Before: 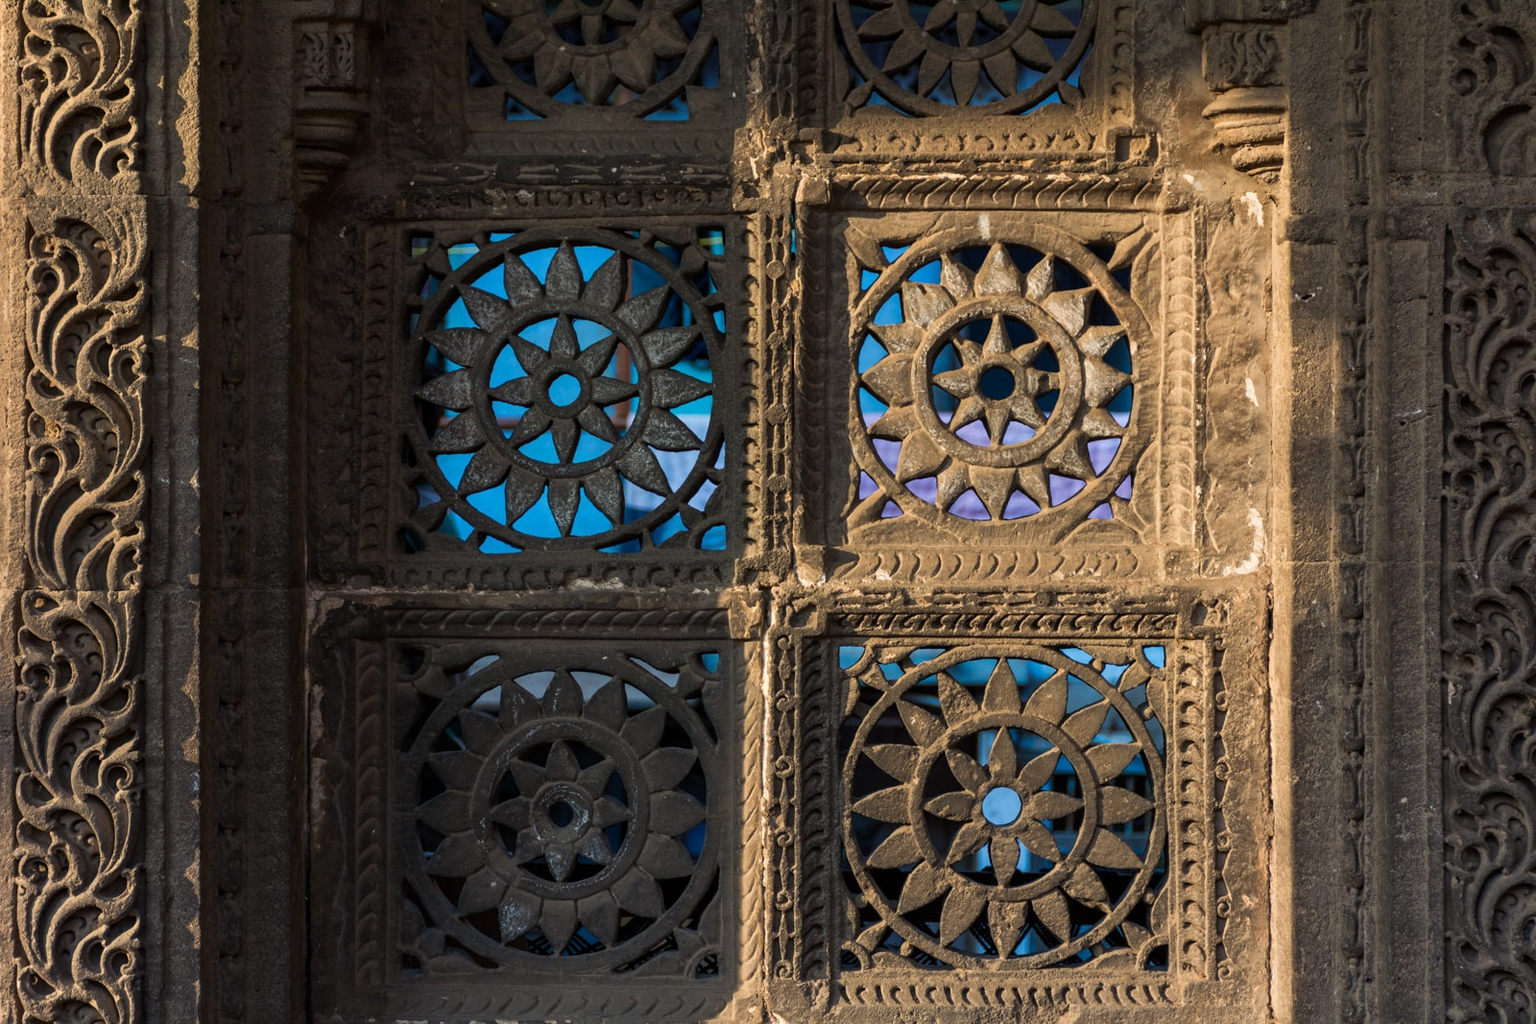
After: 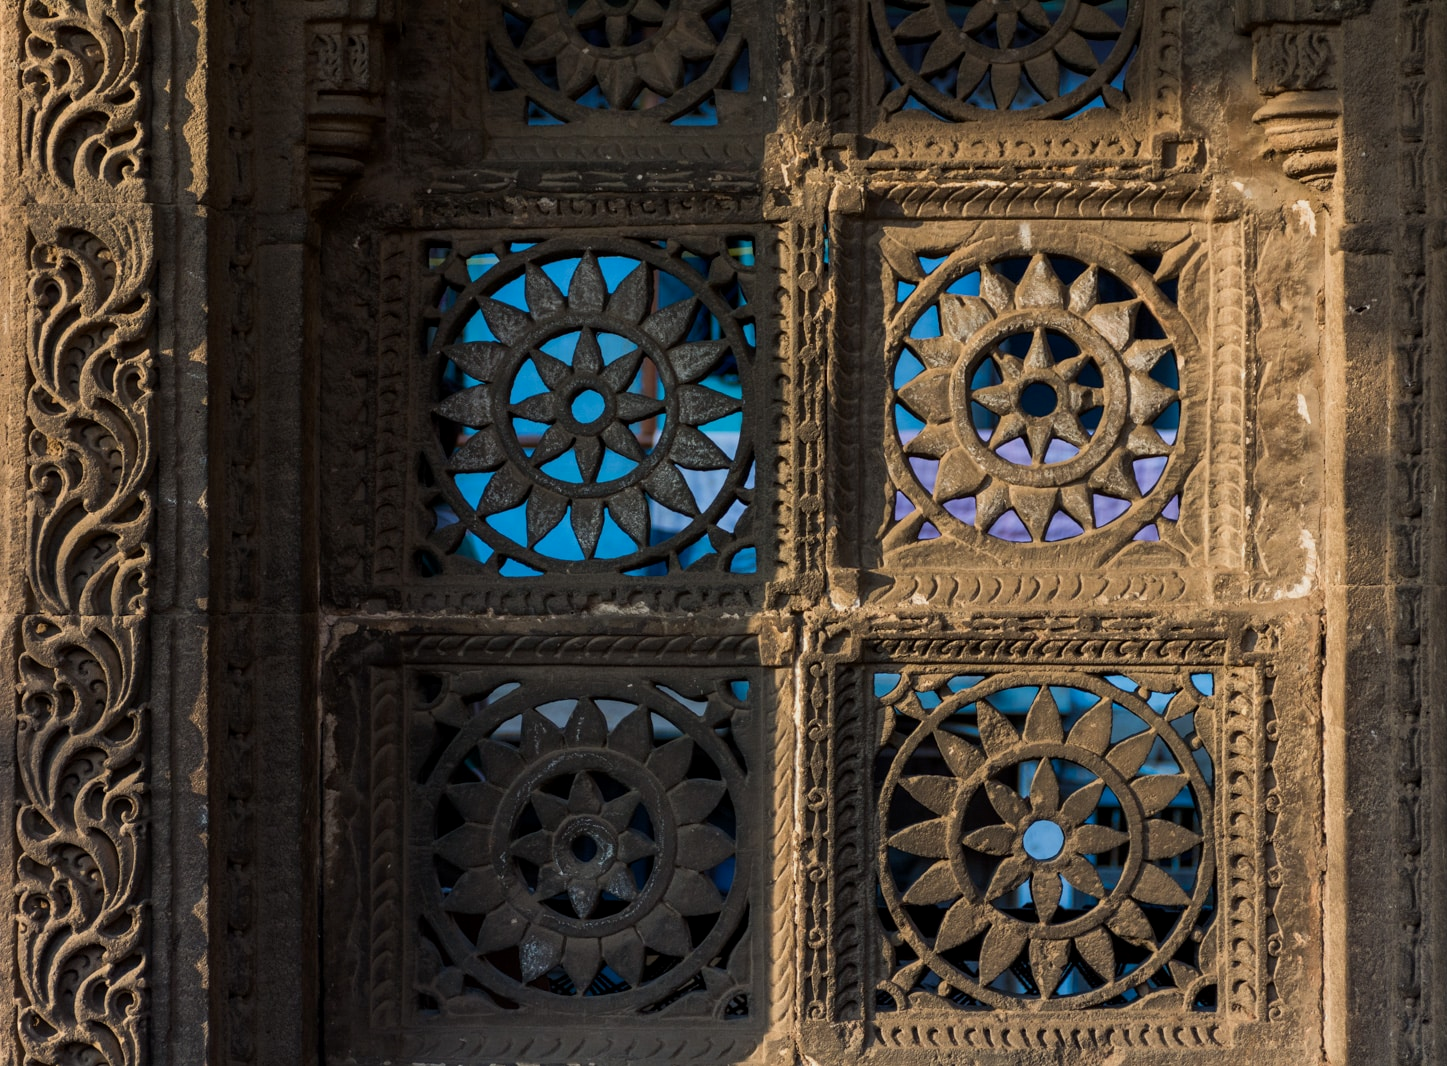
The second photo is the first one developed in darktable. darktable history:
exposure: black level correction 0.001, exposure -0.201 EV, compensate highlight preservation false
crop: right 9.518%, bottom 0.046%
tone equalizer: edges refinement/feathering 500, mask exposure compensation -1.57 EV, preserve details no
